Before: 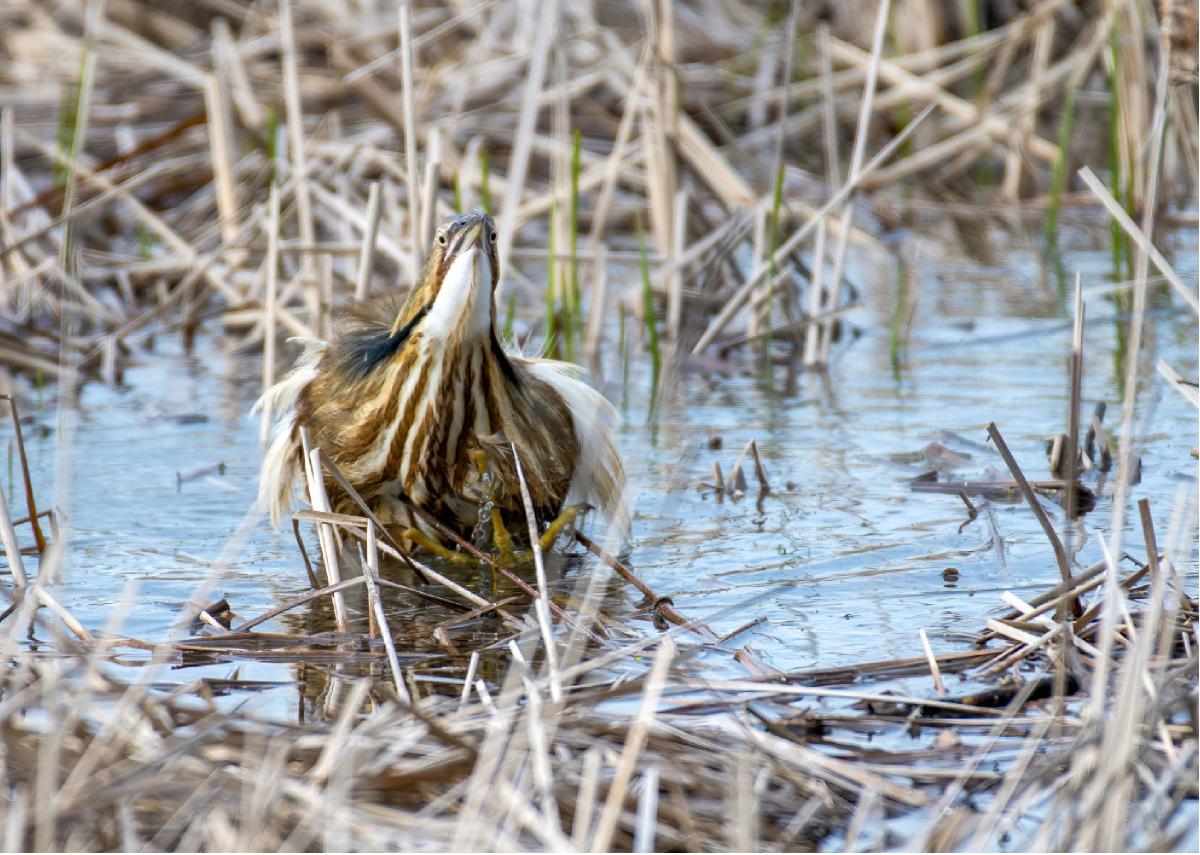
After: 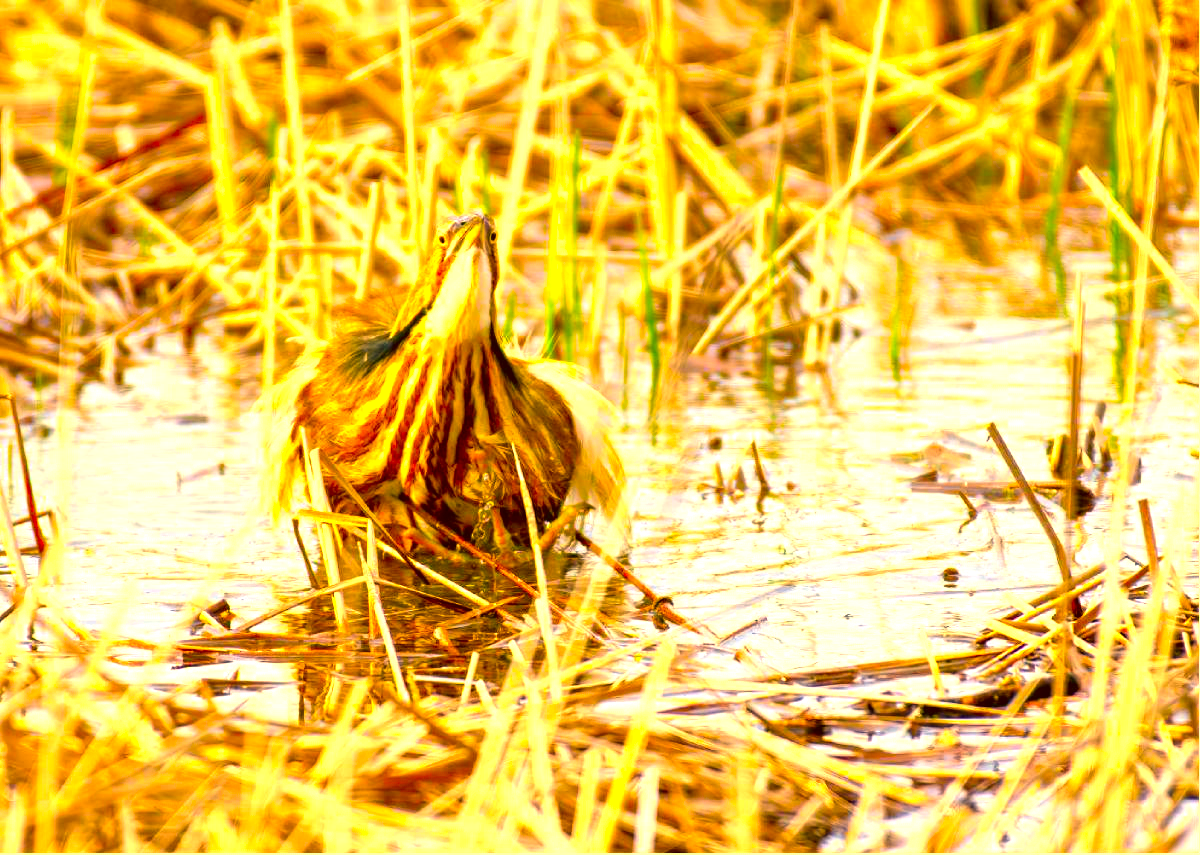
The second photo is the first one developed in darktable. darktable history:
color zones: curves: ch0 [(0.224, 0.526) (0.75, 0.5)]; ch1 [(0.055, 0.526) (0.224, 0.761) (0.377, 0.526) (0.75, 0.5)]
exposure: black level correction 0, exposure 1.029 EV, compensate highlight preservation false
color correction: highlights a* 10.56, highlights b* 30.7, shadows a* 2.84, shadows b* 17.81, saturation 1.73
